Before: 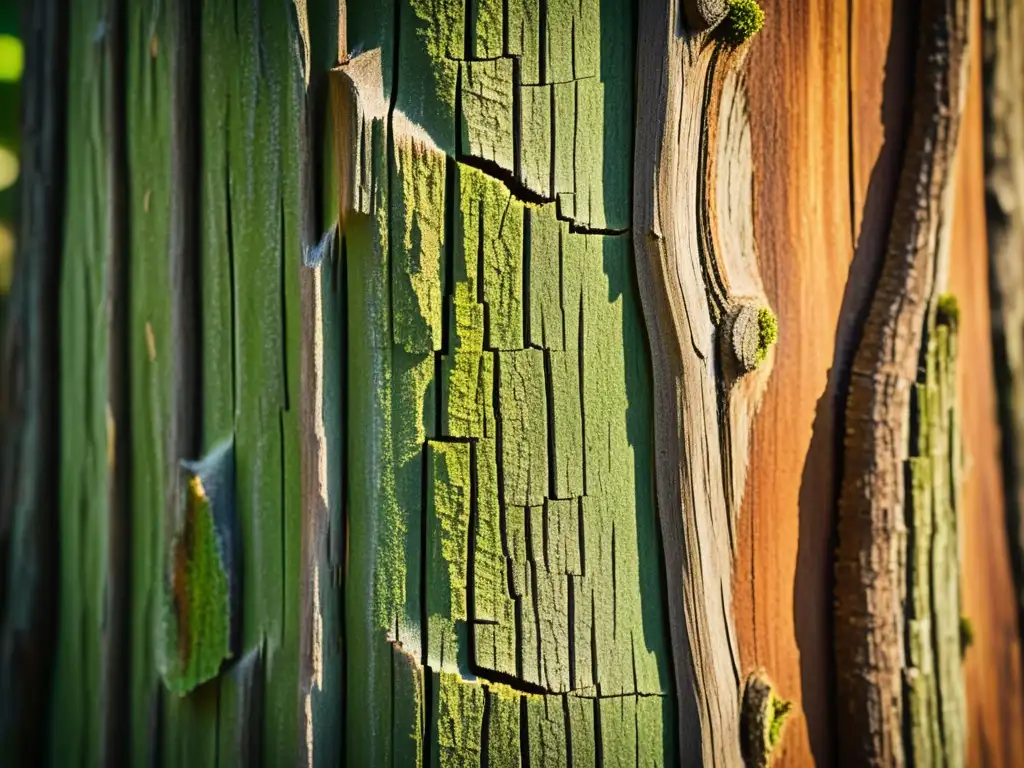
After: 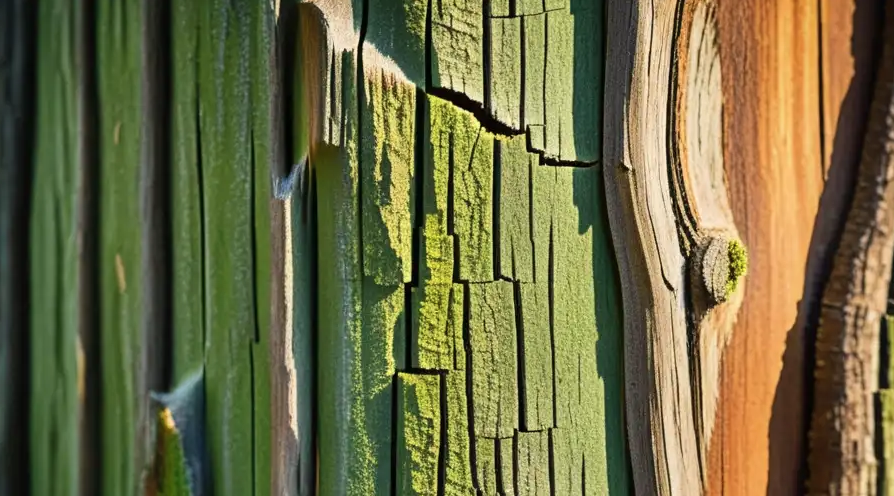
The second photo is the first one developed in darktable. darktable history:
crop: left 2.952%, top 8.929%, right 9.649%, bottom 26.47%
contrast brightness saturation: contrast 0.009, saturation -0.065
